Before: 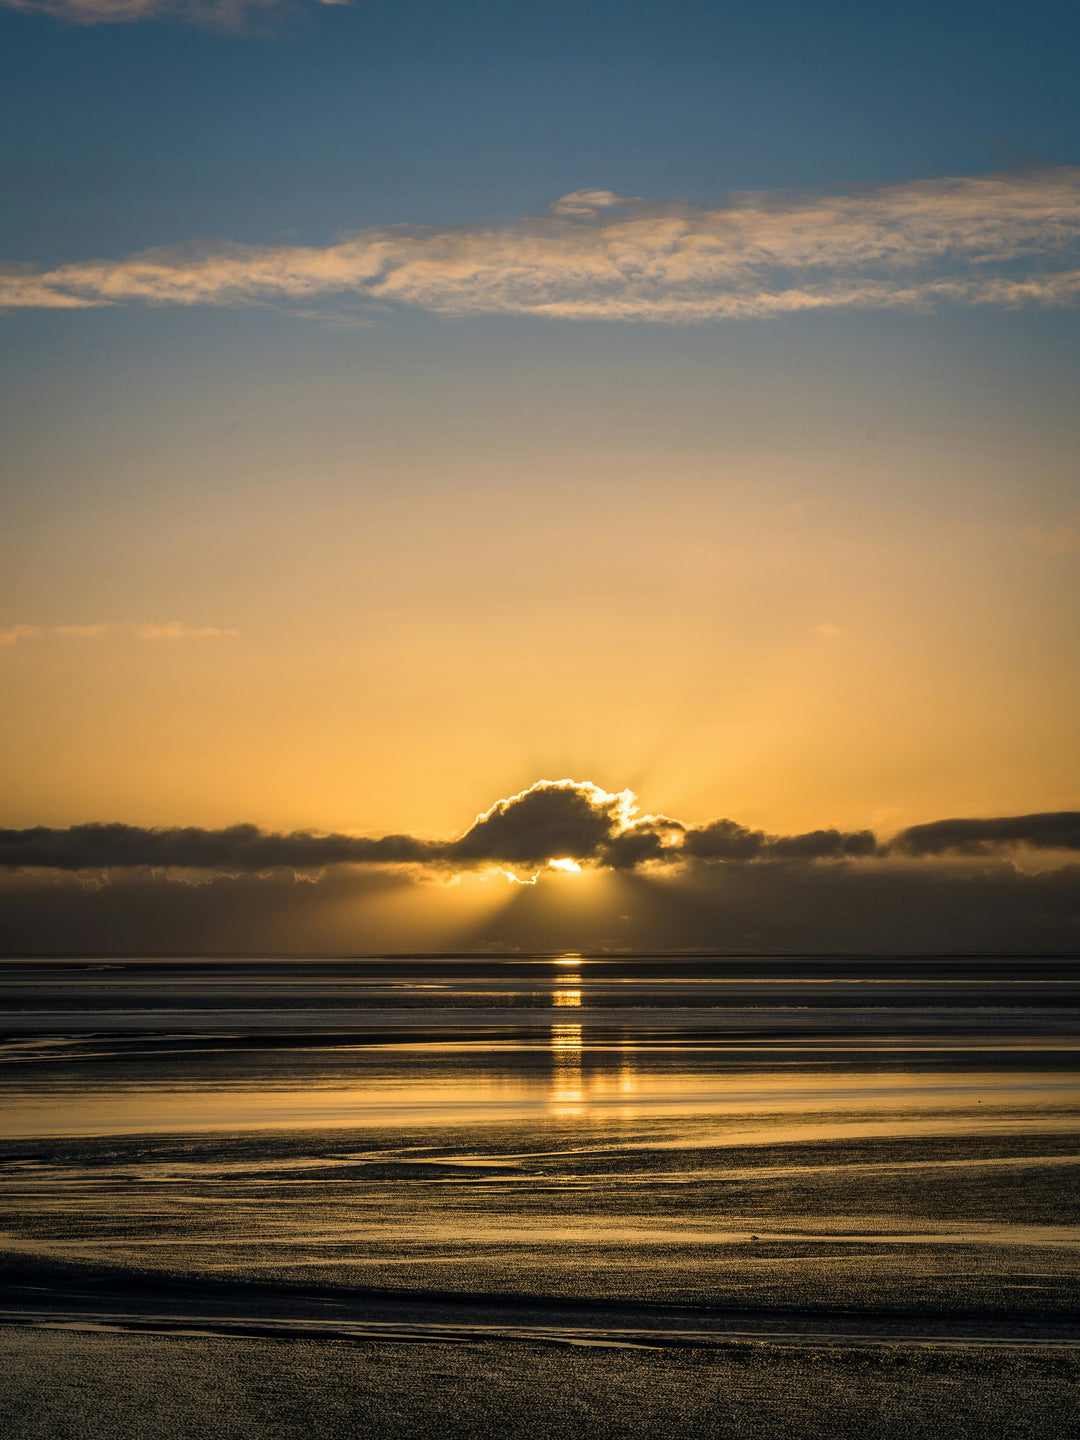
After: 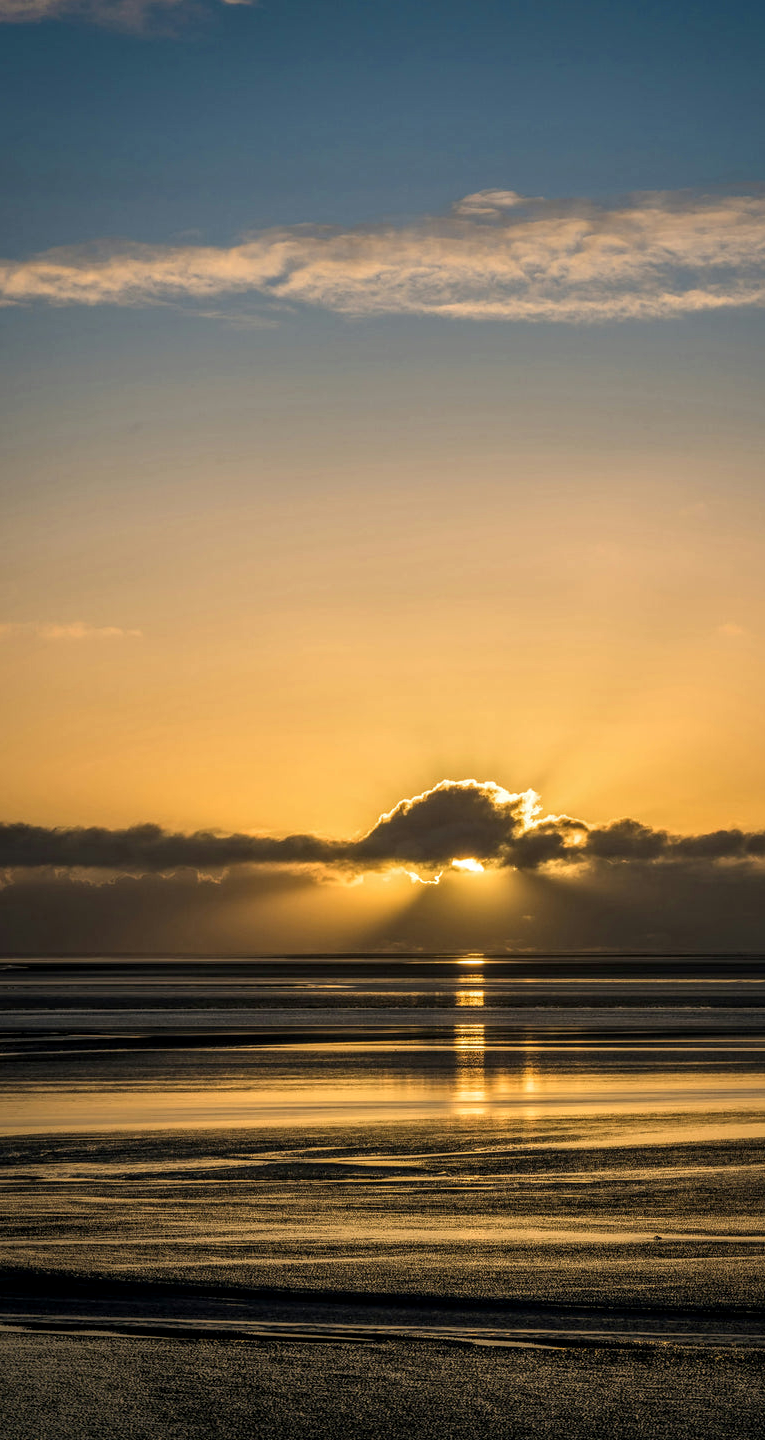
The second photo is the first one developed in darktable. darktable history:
local contrast: on, module defaults
crop and rotate: left 8.994%, right 20.155%
